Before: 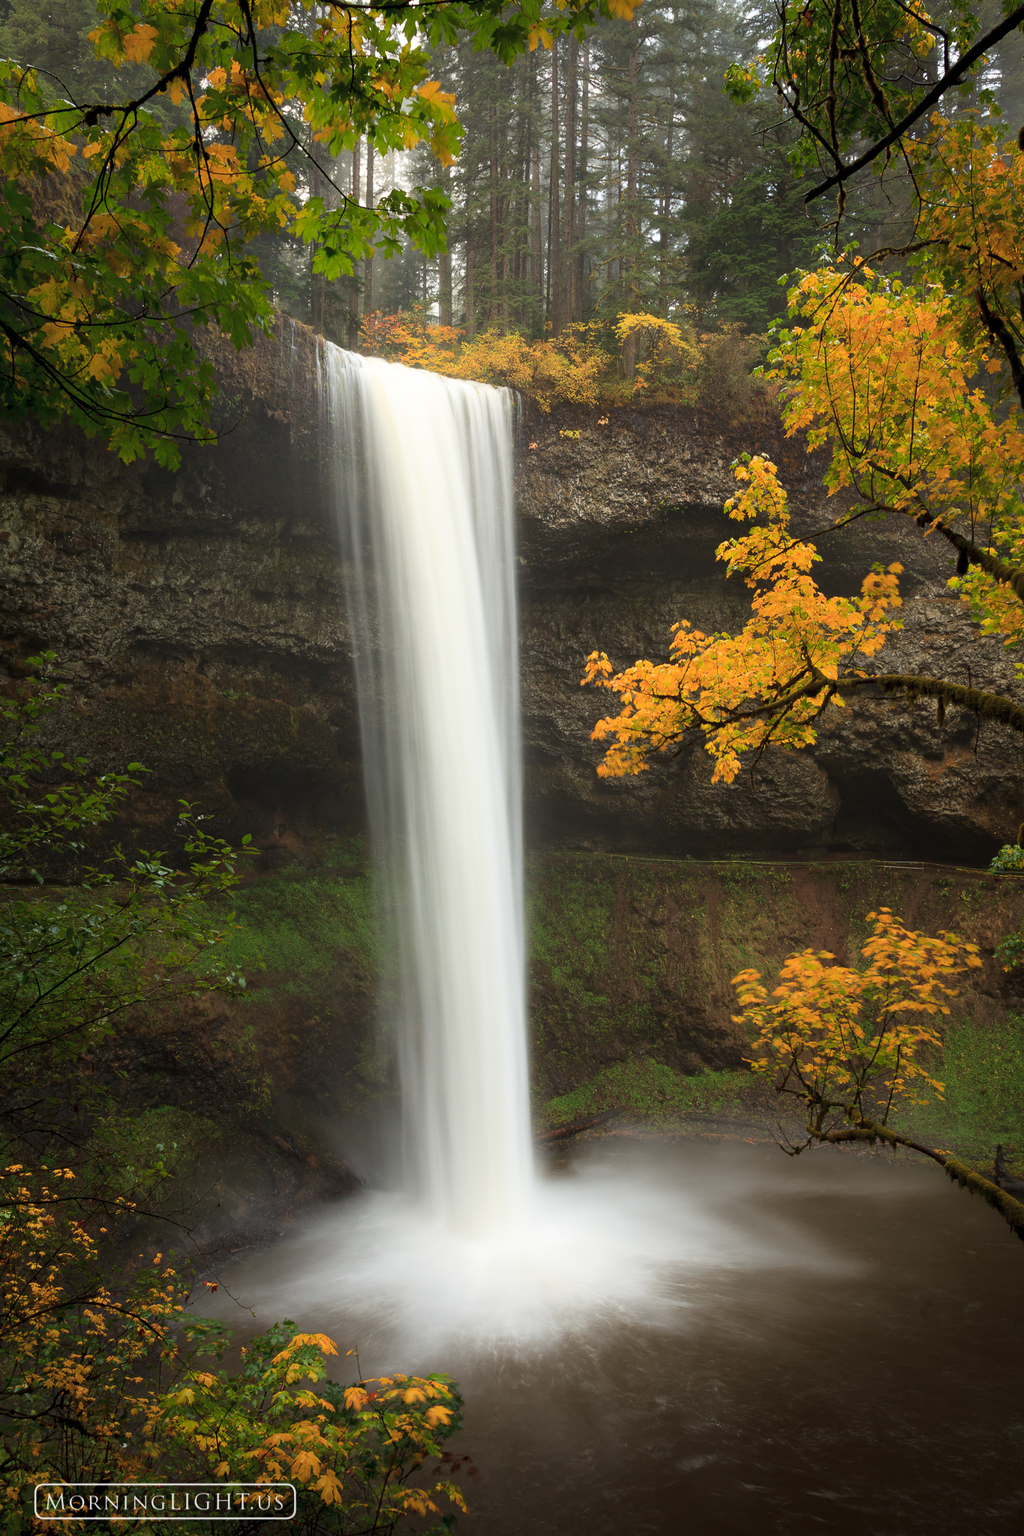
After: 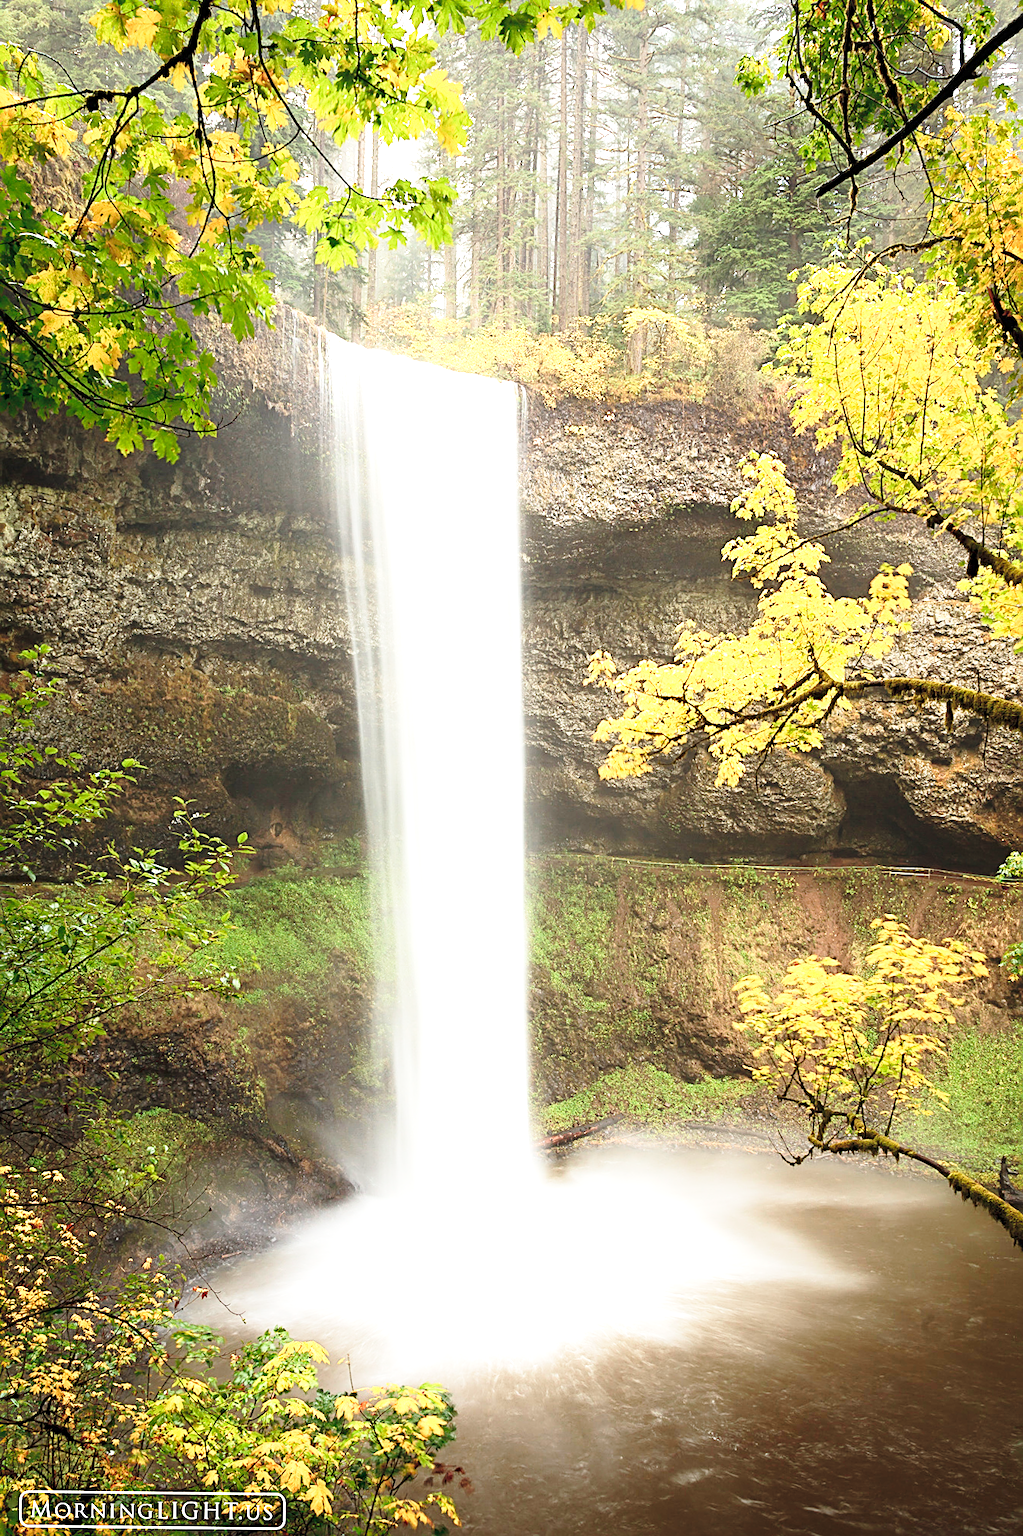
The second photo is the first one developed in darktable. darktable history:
base curve: curves: ch0 [(0, 0) (0.028, 0.03) (0.121, 0.232) (0.46, 0.748) (0.859, 0.968) (1, 1)], preserve colors none
sharpen: radius 2.537, amount 0.624
crop and rotate: angle -0.613°
exposure: black level correction 0, exposure 1.69 EV, compensate highlight preservation false
shadows and highlights: shadows 1.11, highlights 38.35
